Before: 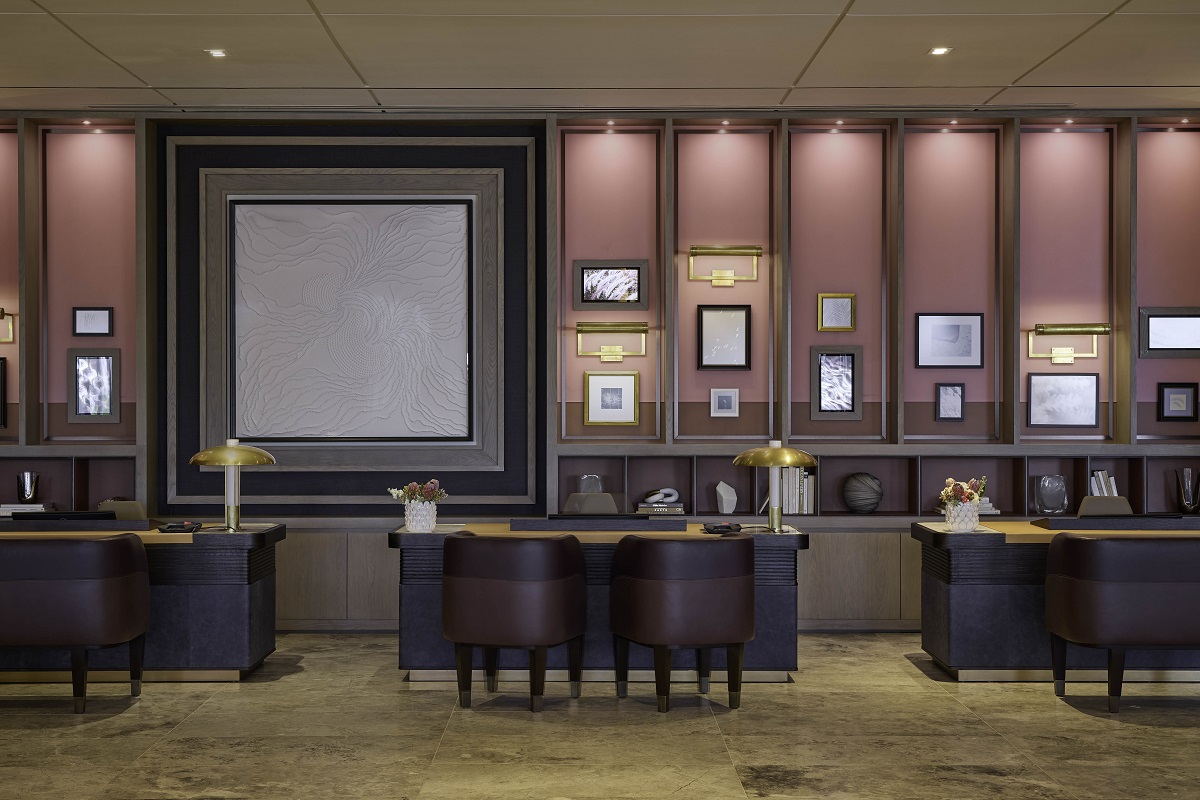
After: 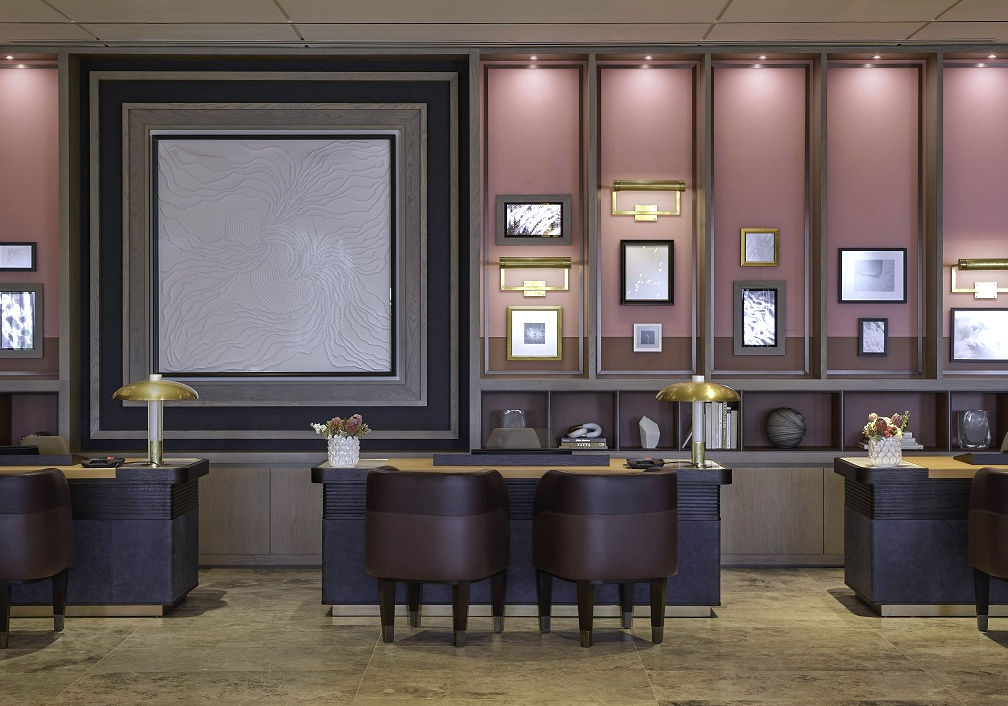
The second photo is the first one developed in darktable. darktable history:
color correction: highlights a* -0.137, highlights b* -5.91, shadows a* -0.137, shadows b* -0.137
tone curve: curves: ch0 [(0, 0) (0.568, 0.517) (0.8, 0.717) (1, 1)]
crop: left 6.446%, top 8.188%, right 9.538%, bottom 3.548%
exposure: black level correction 0, exposure 0.7 EV, compensate exposure bias true, compensate highlight preservation false
